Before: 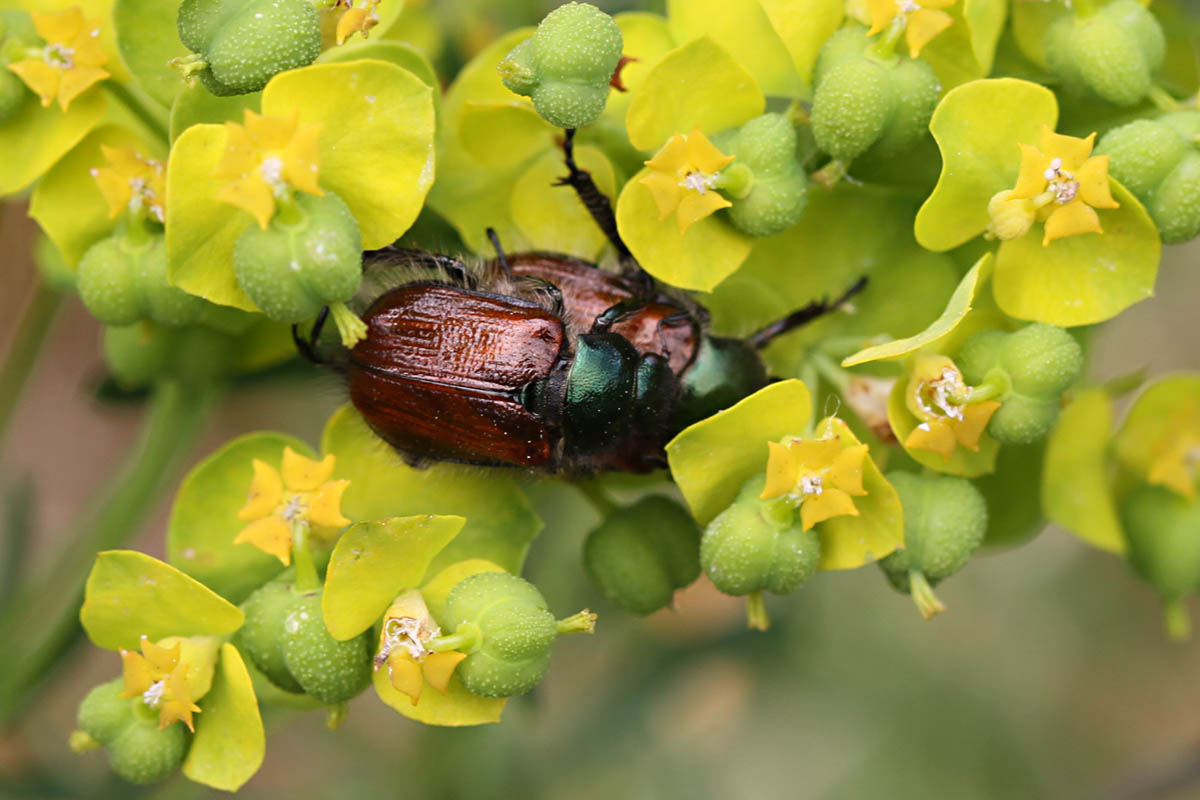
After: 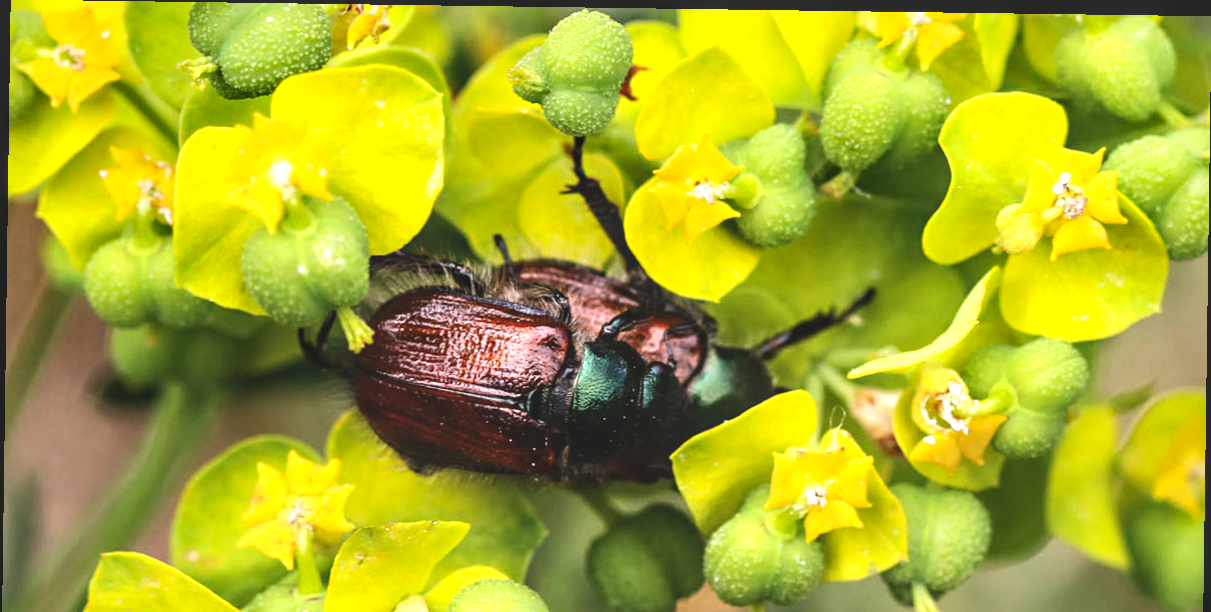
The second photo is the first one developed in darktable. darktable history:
rotate and perspective: rotation 0.8°, automatic cropping off
tone equalizer: -8 EV -0.75 EV, -7 EV -0.7 EV, -6 EV -0.6 EV, -5 EV -0.4 EV, -3 EV 0.4 EV, -2 EV 0.6 EV, -1 EV 0.7 EV, +0 EV 0.75 EV, edges refinement/feathering 500, mask exposure compensation -1.57 EV, preserve details no
contrast brightness saturation: contrast 0.08, saturation 0.2
crop: bottom 24.988%
exposure: black level correction -0.023, exposure -0.039 EV, compensate highlight preservation false
local contrast: on, module defaults
